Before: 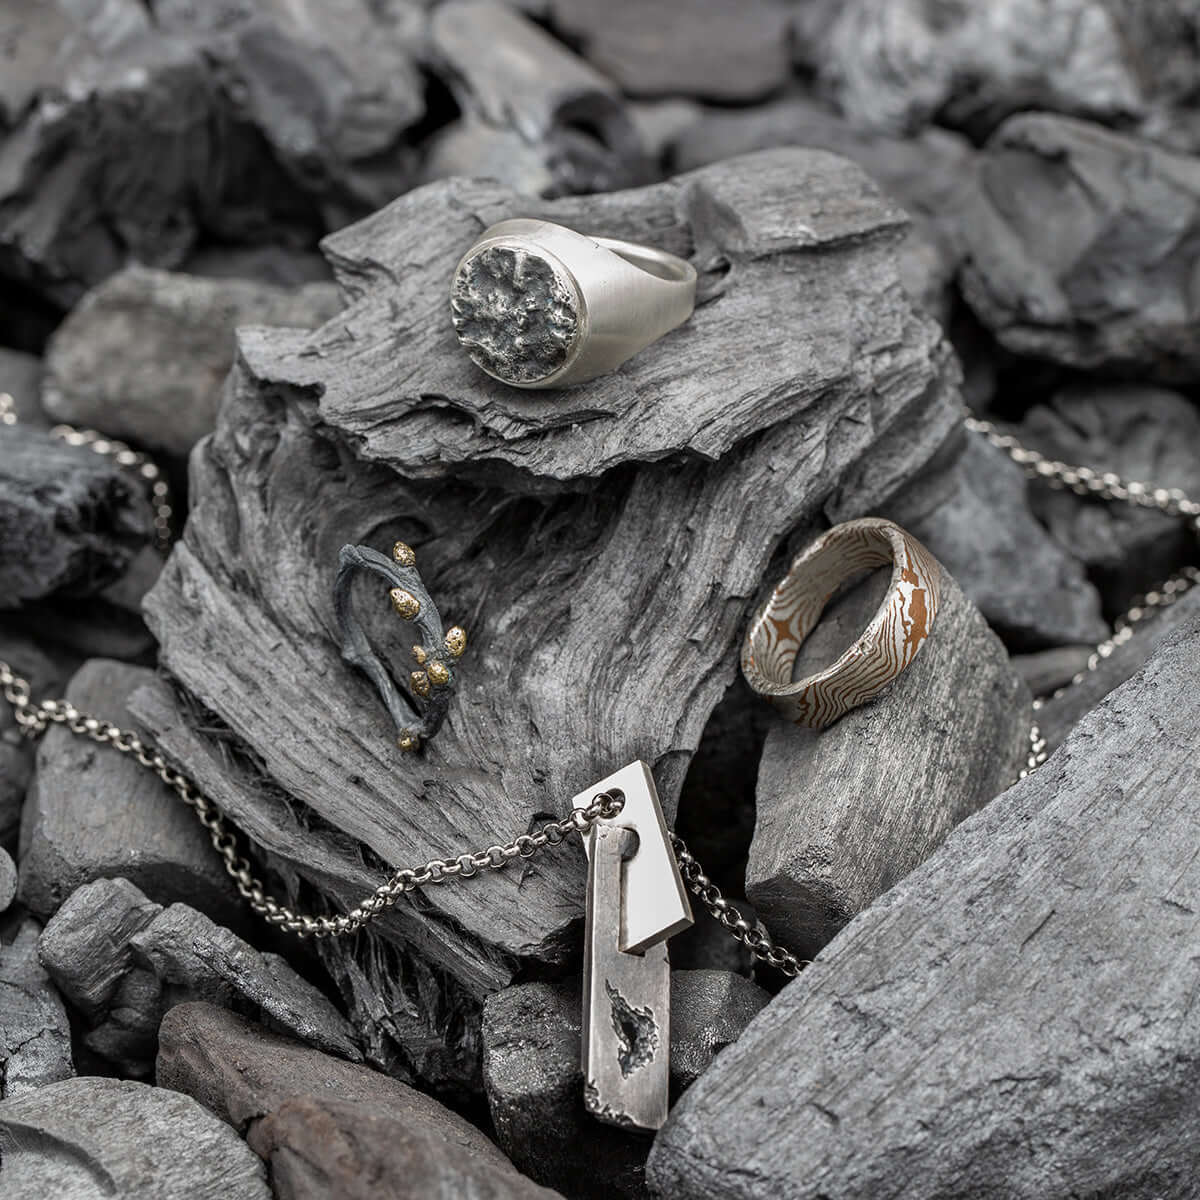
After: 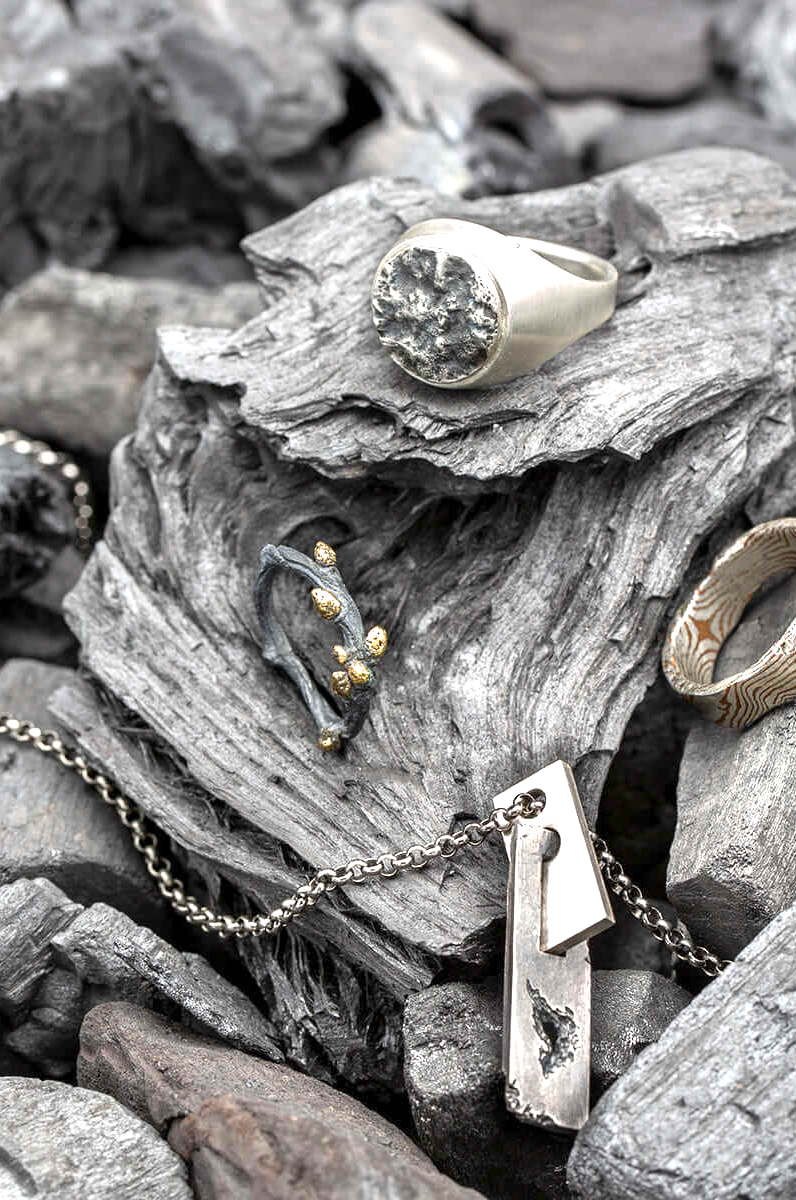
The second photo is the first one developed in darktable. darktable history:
crop and rotate: left 6.656%, right 27.003%
exposure: black level correction 0, exposure 0.95 EV, compensate exposure bias true, compensate highlight preservation false
color zones: curves: ch0 [(0.099, 0.624) (0.257, 0.596) (0.384, 0.376) (0.529, 0.492) (0.697, 0.564) (0.768, 0.532) (0.908, 0.644)]; ch1 [(0.112, 0.564) (0.254, 0.612) (0.432, 0.676) (0.592, 0.456) (0.743, 0.684) (0.888, 0.536)]; ch2 [(0.25, 0.5) (0.469, 0.36) (0.75, 0.5)]
local contrast: mode bilateral grid, contrast 20, coarseness 49, detail 119%, midtone range 0.2
